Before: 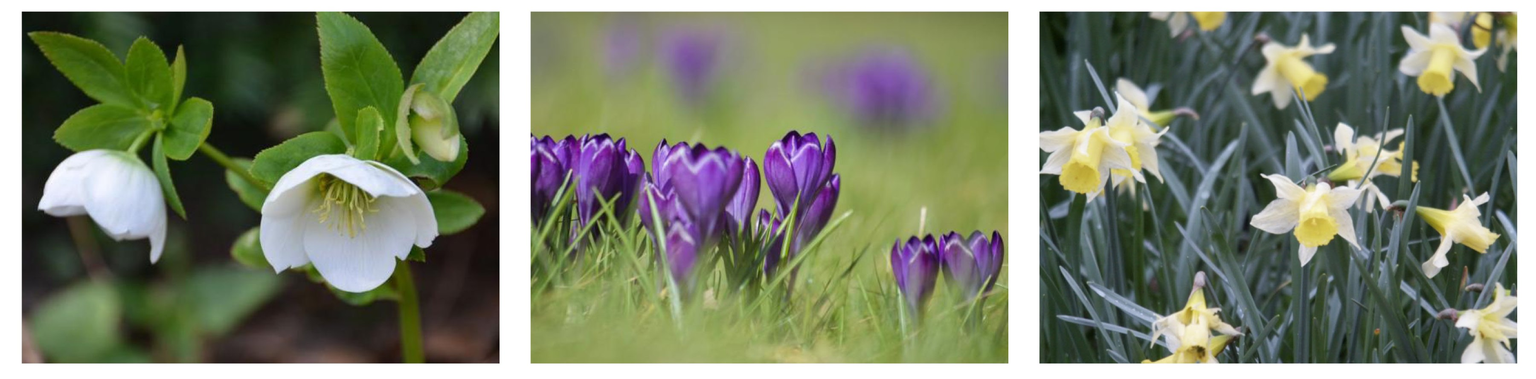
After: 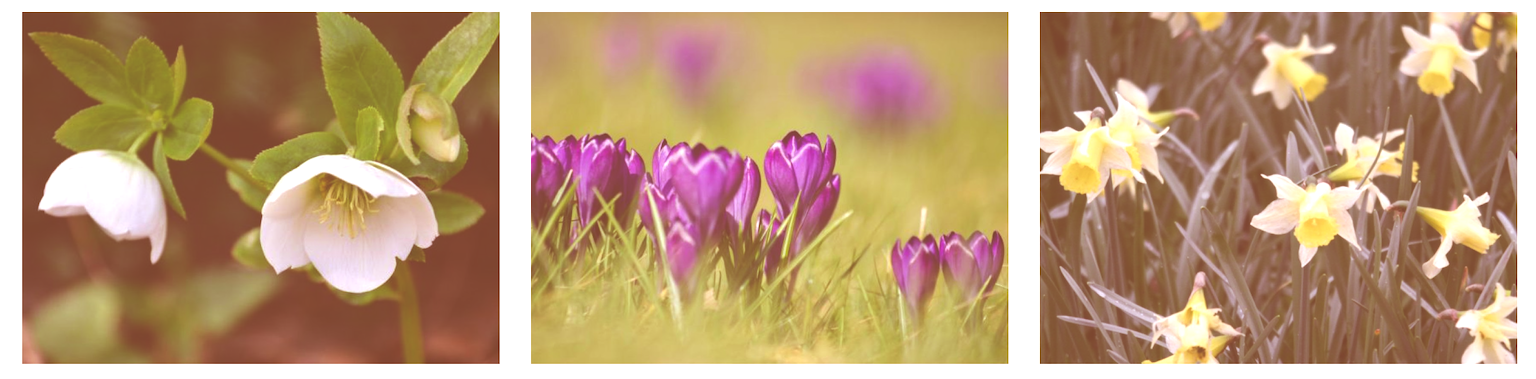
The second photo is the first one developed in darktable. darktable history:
contrast brightness saturation: brightness -0.02, saturation 0.35
color correction: highlights a* 9.03, highlights b* 8.71, shadows a* 40, shadows b* 40, saturation 0.8
exposure: black level correction -0.071, exposure 0.5 EV, compensate highlight preservation false
